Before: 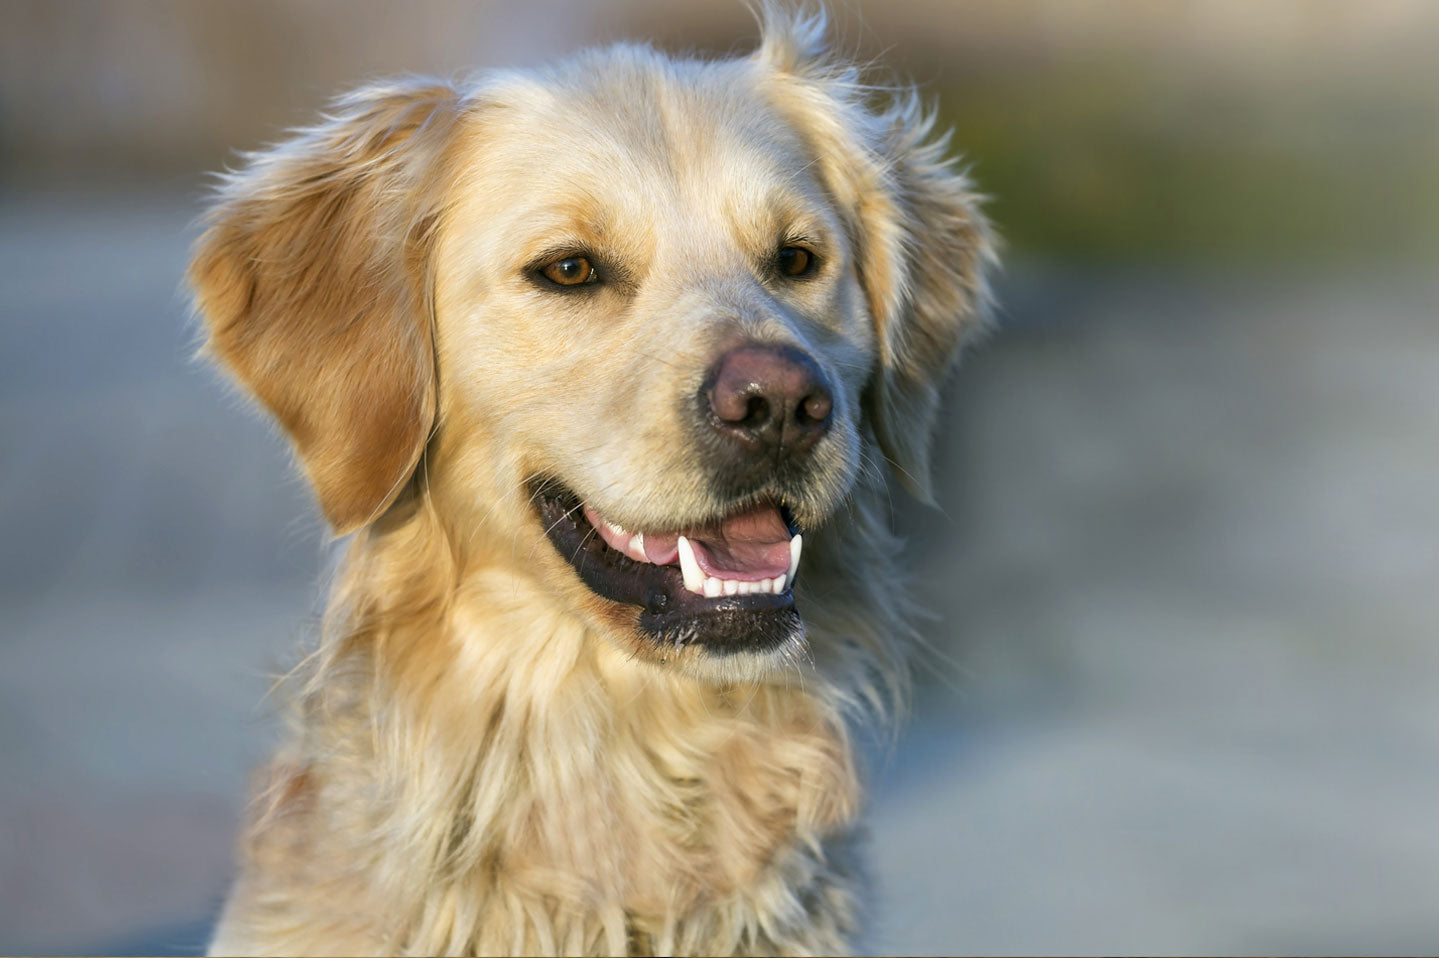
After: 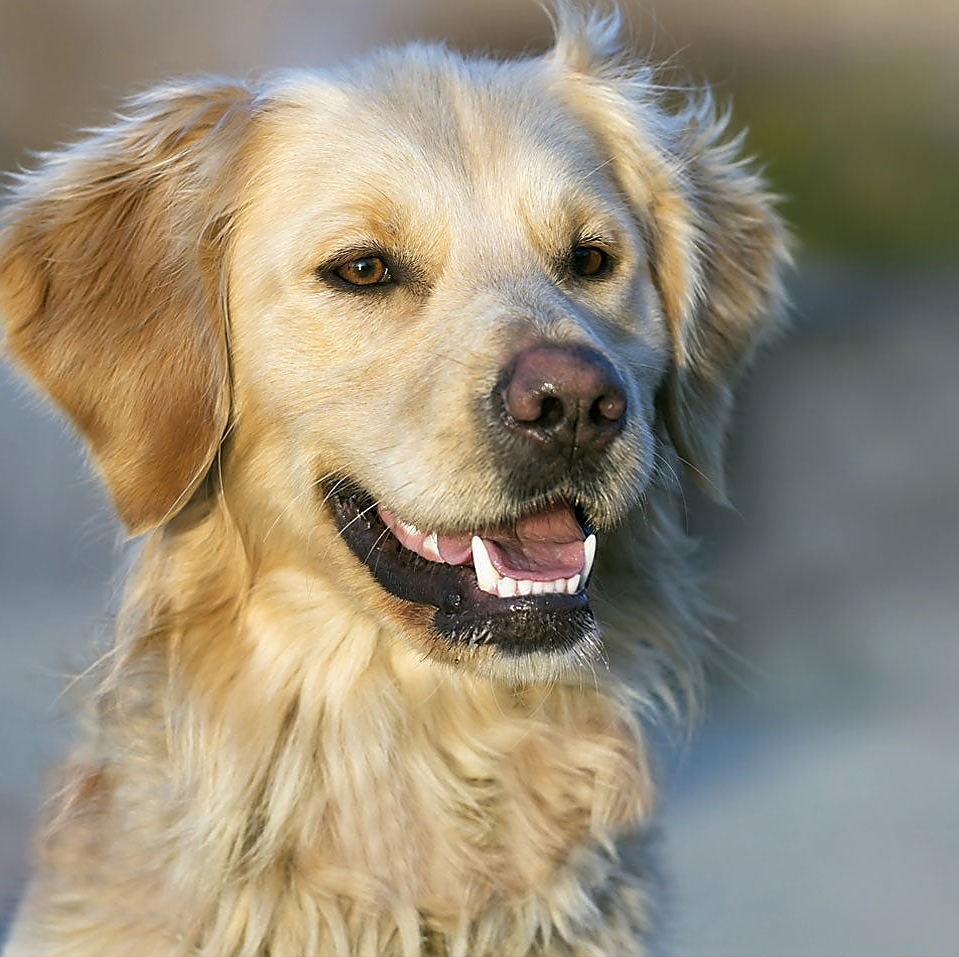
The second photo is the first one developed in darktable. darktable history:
crop and rotate: left 14.378%, right 18.969%
sharpen: radius 1.401, amount 1.24, threshold 0.694
